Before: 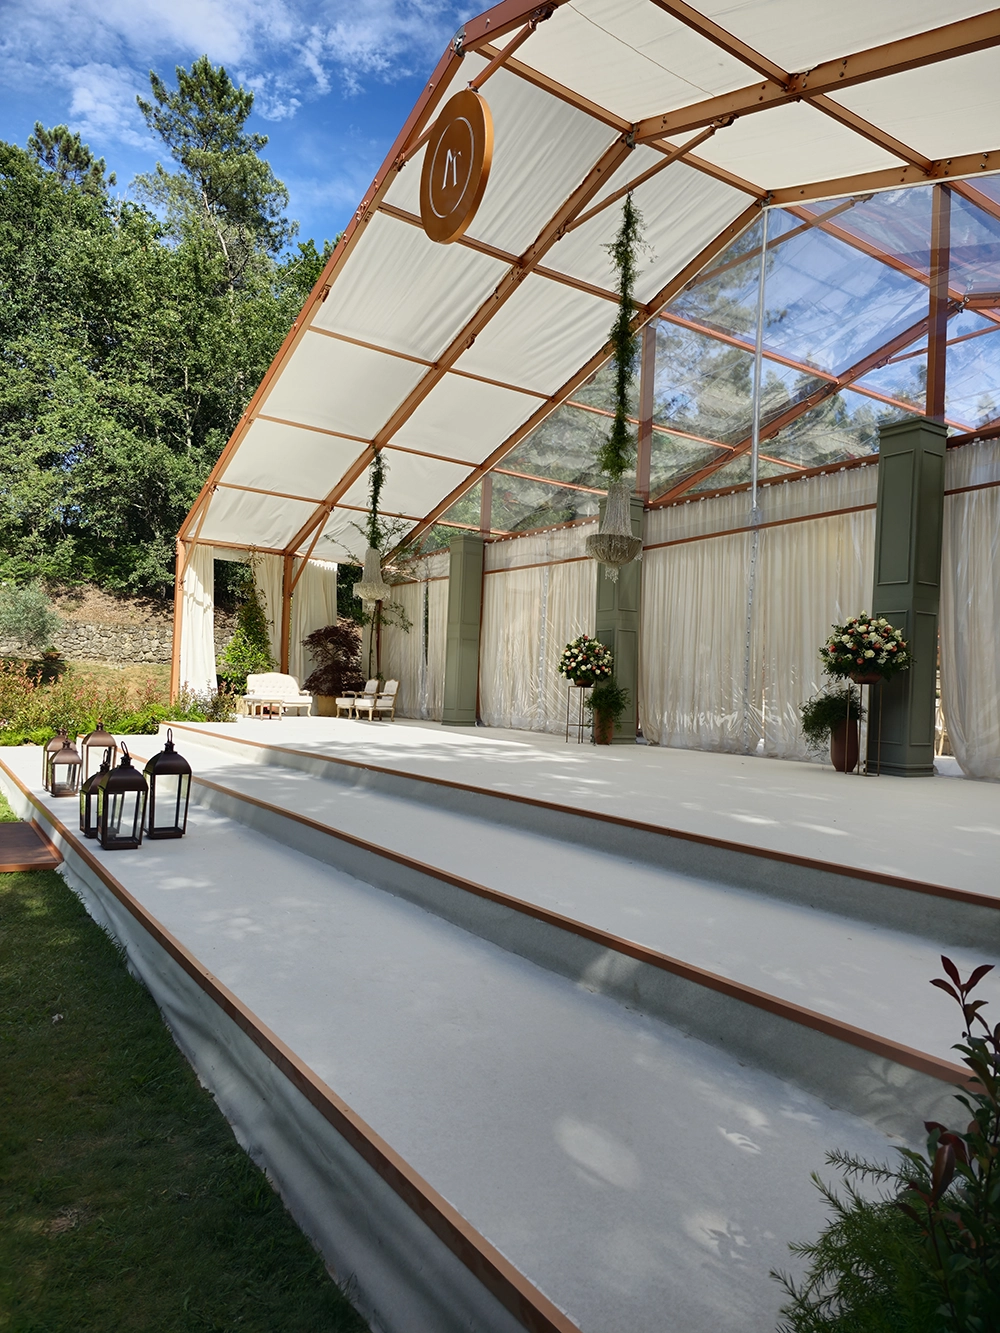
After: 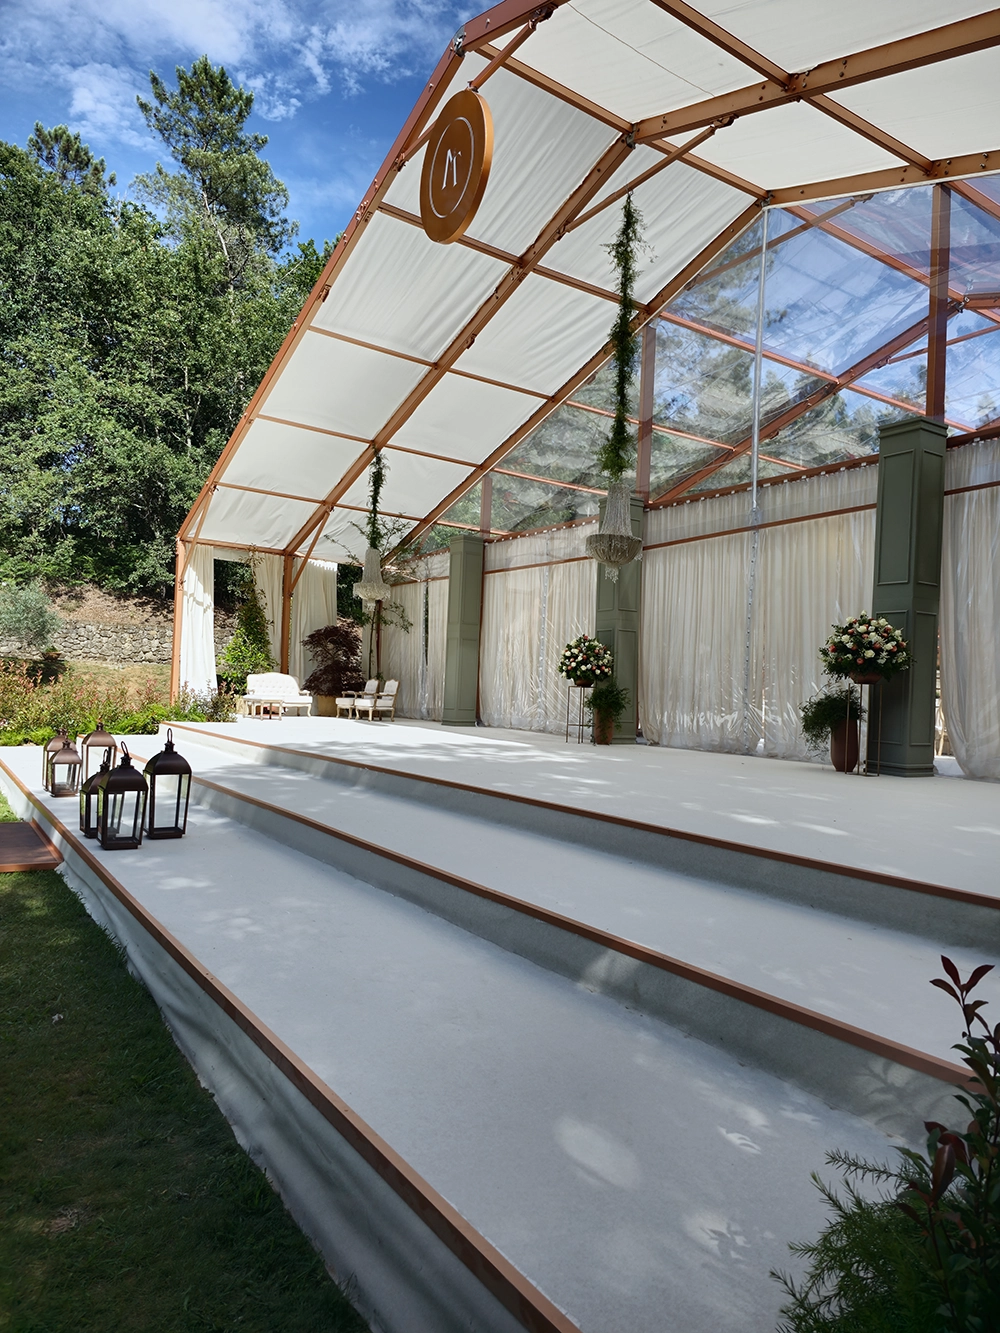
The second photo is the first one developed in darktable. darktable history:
contrast brightness saturation: contrast 0.06, brightness -0.01, saturation -0.23
white balance: red 0.976, blue 1.04
